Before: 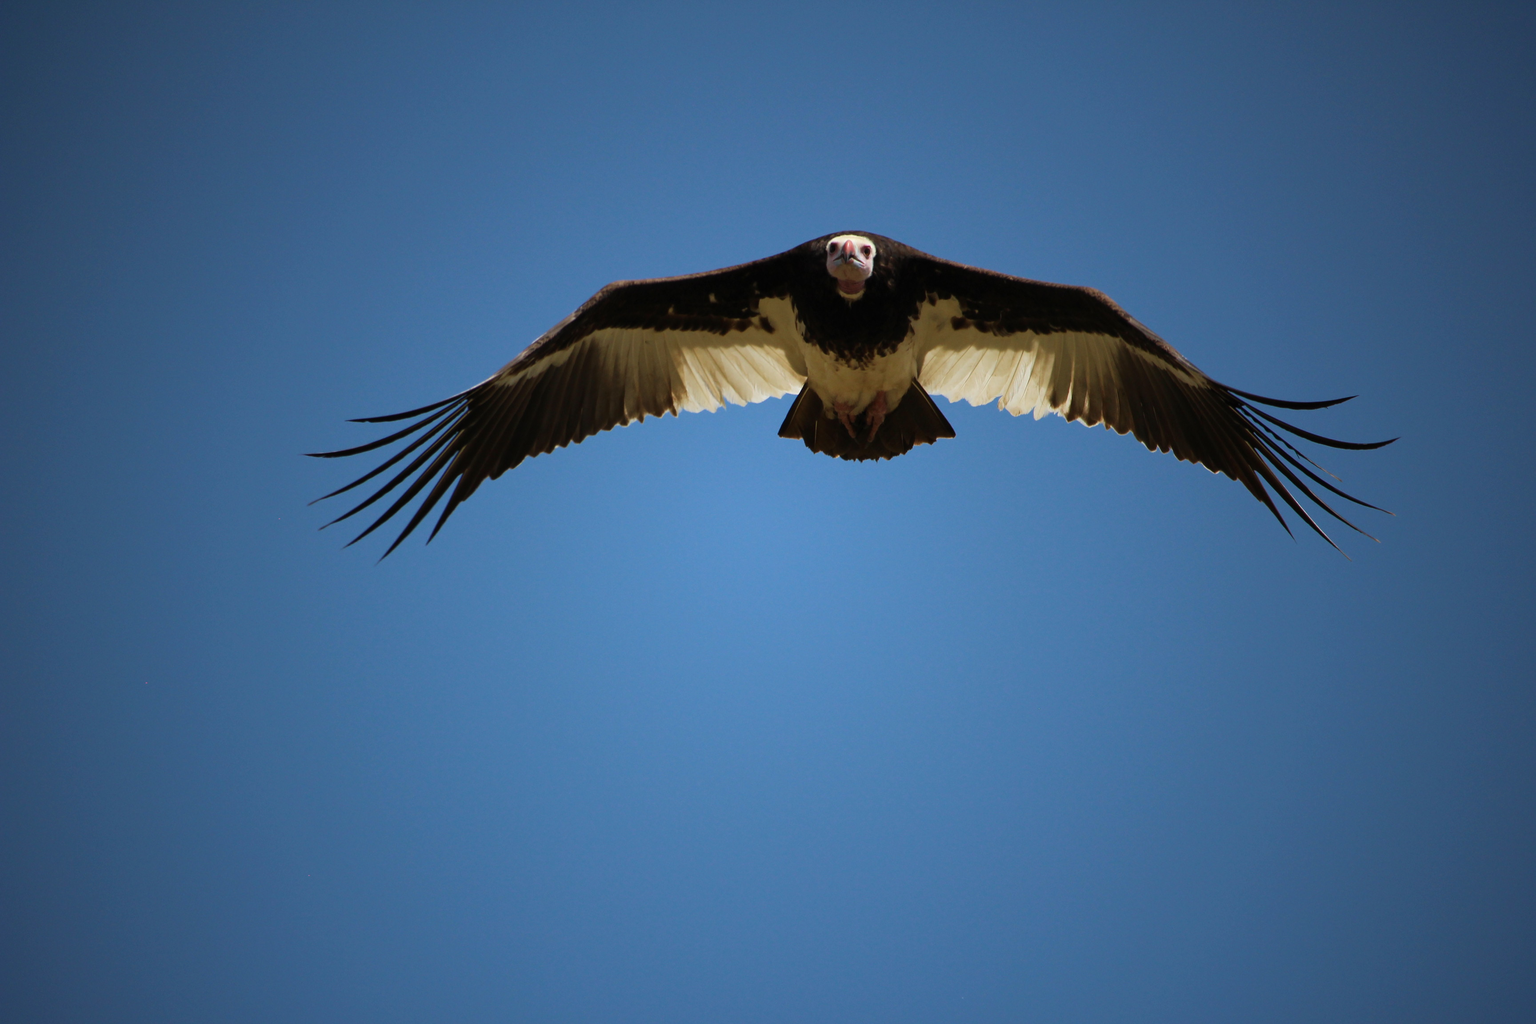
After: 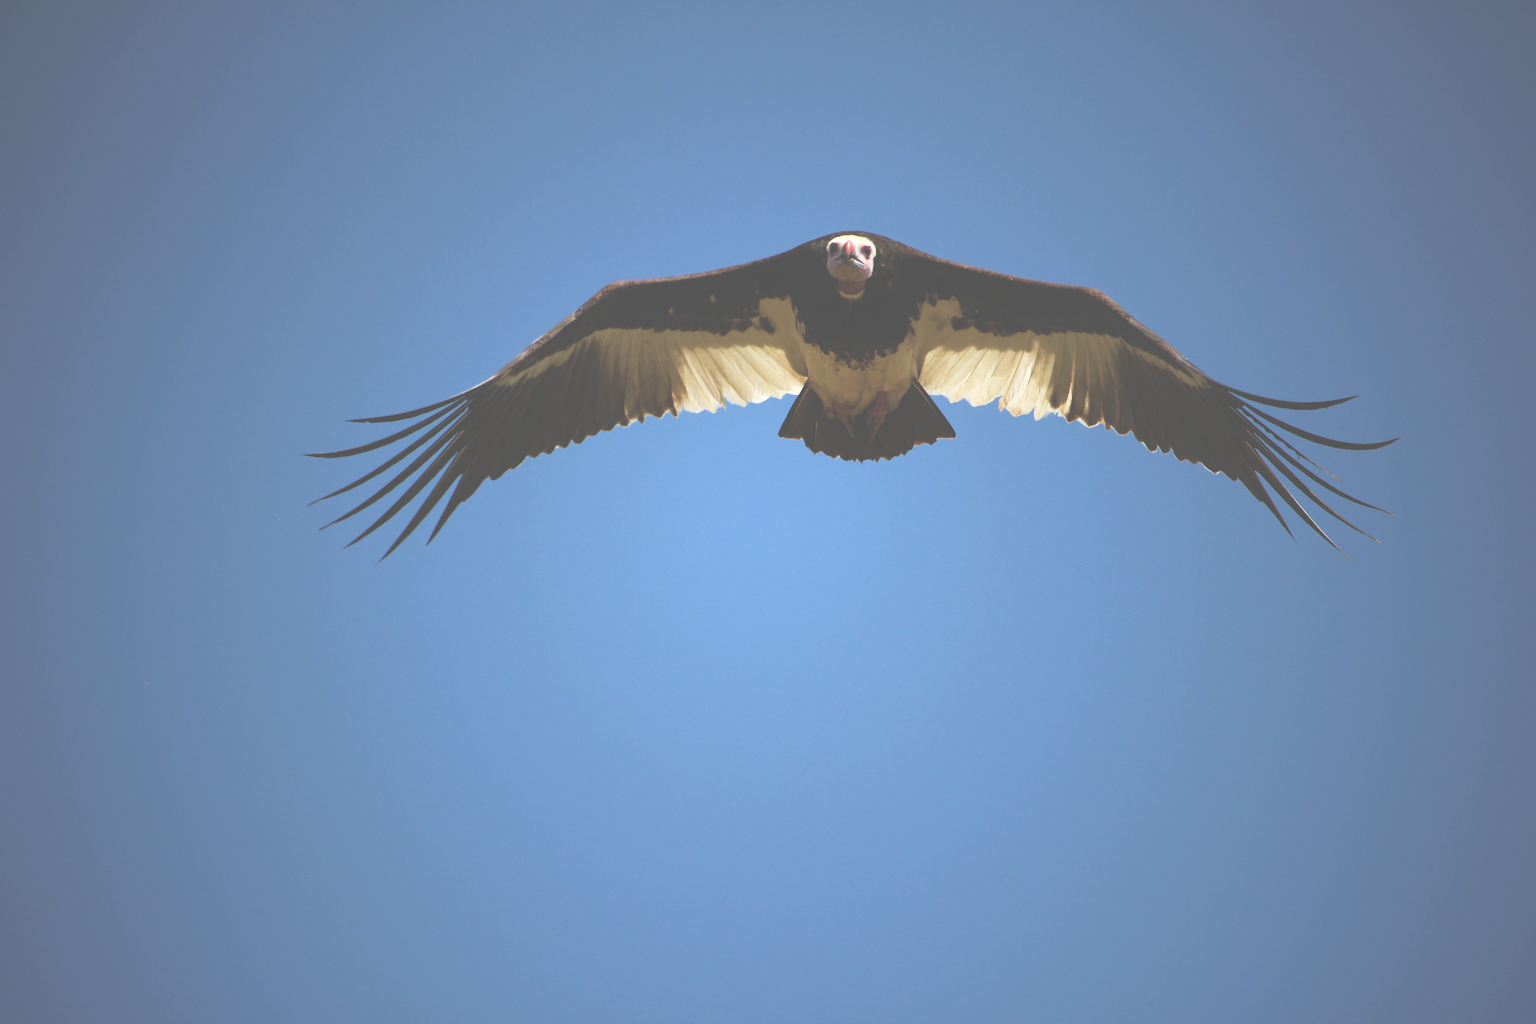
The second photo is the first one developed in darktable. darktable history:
exposure: black level correction -0.07, exposure 0.502 EV, compensate highlight preservation false
